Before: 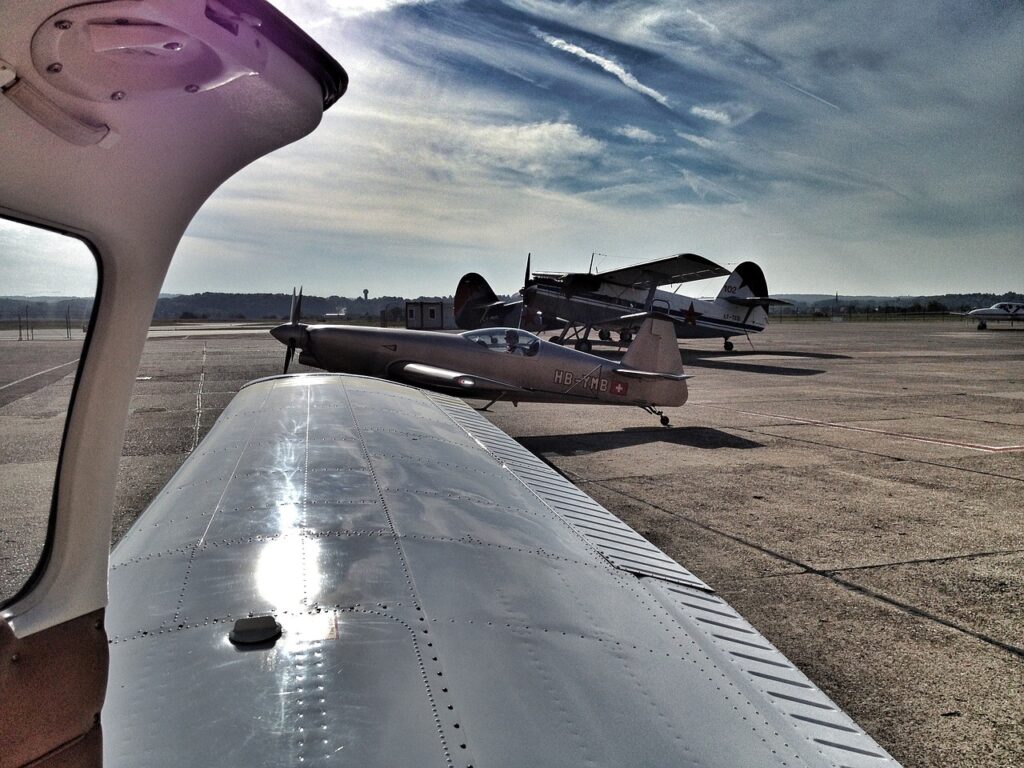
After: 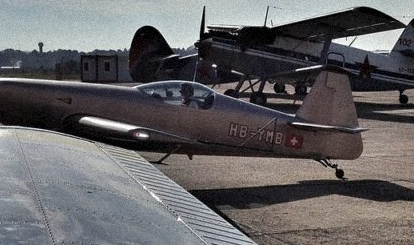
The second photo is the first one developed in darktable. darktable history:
crop: left 31.751%, top 32.172%, right 27.8%, bottom 35.83%
grain: mid-tones bias 0%
